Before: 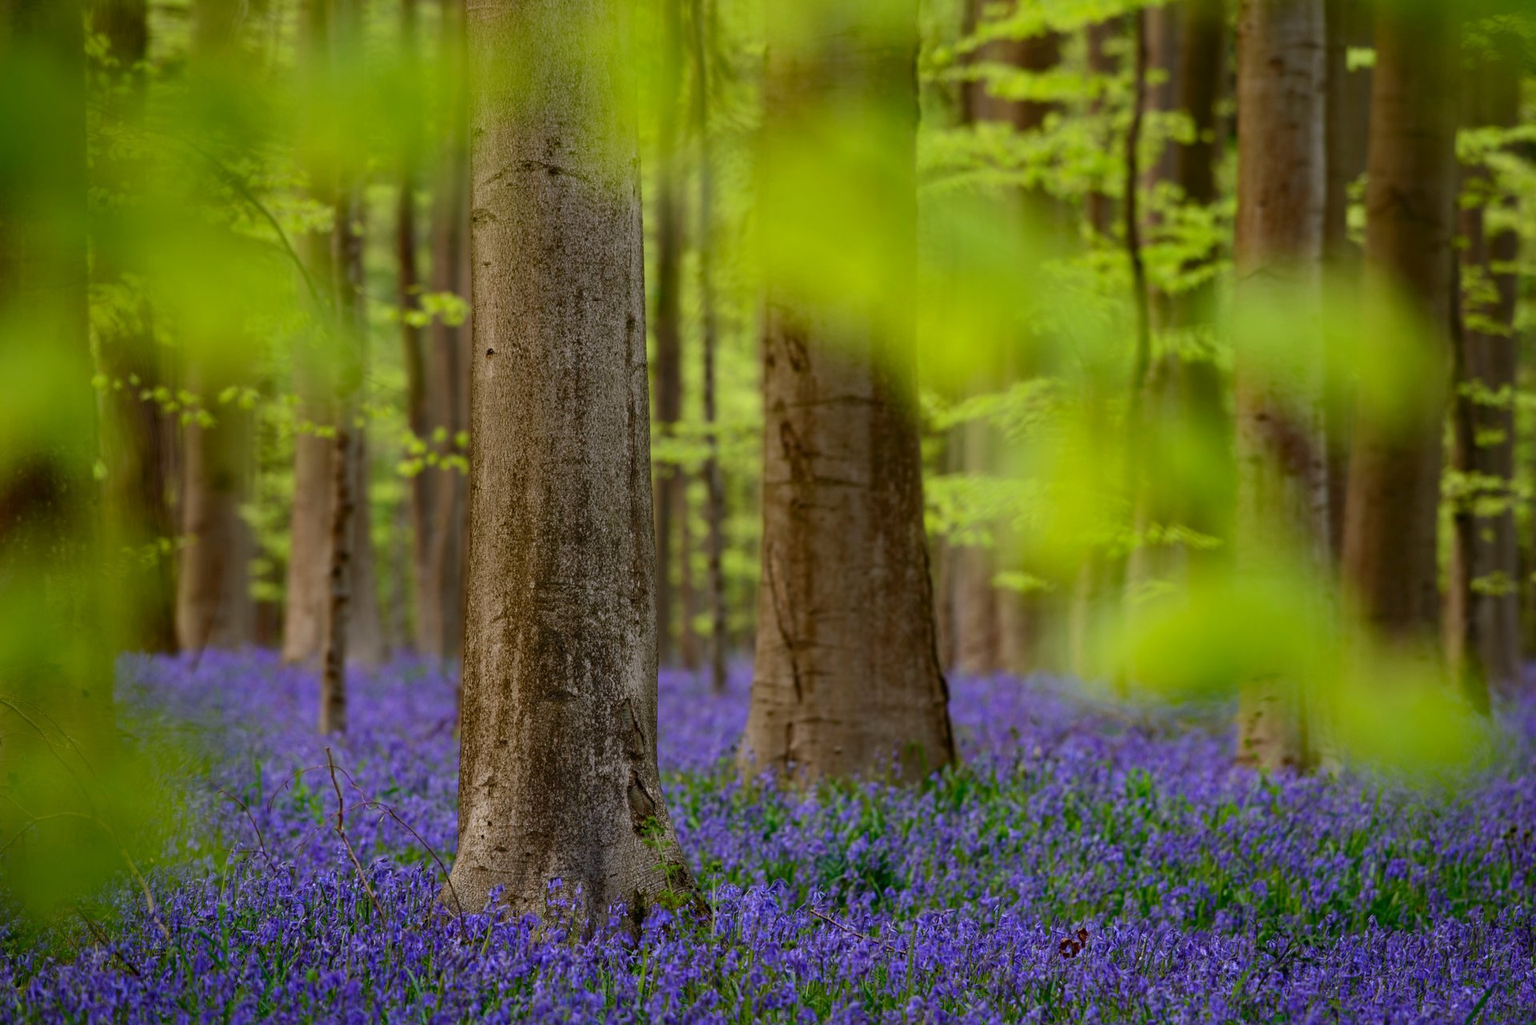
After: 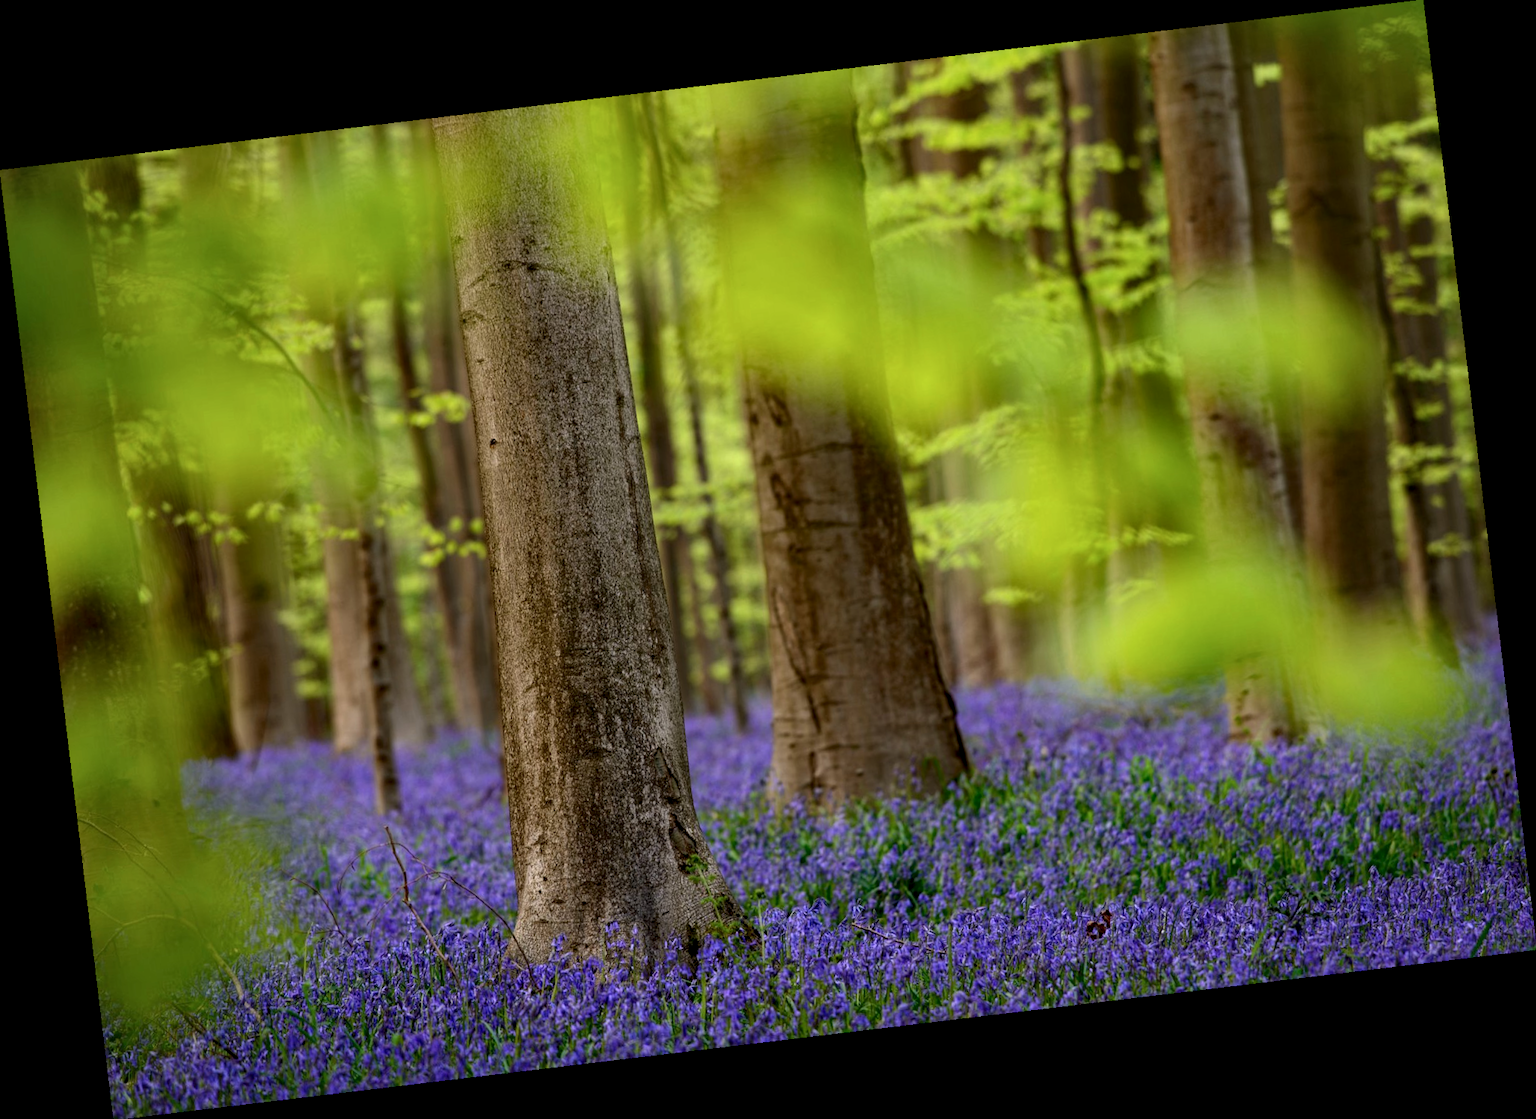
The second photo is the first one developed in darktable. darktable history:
rotate and perspective: rotation -6.83°, automatic cropping off
local contrast: highlights 123%, shadows 126%, detail 140%, midtone range 0.254
